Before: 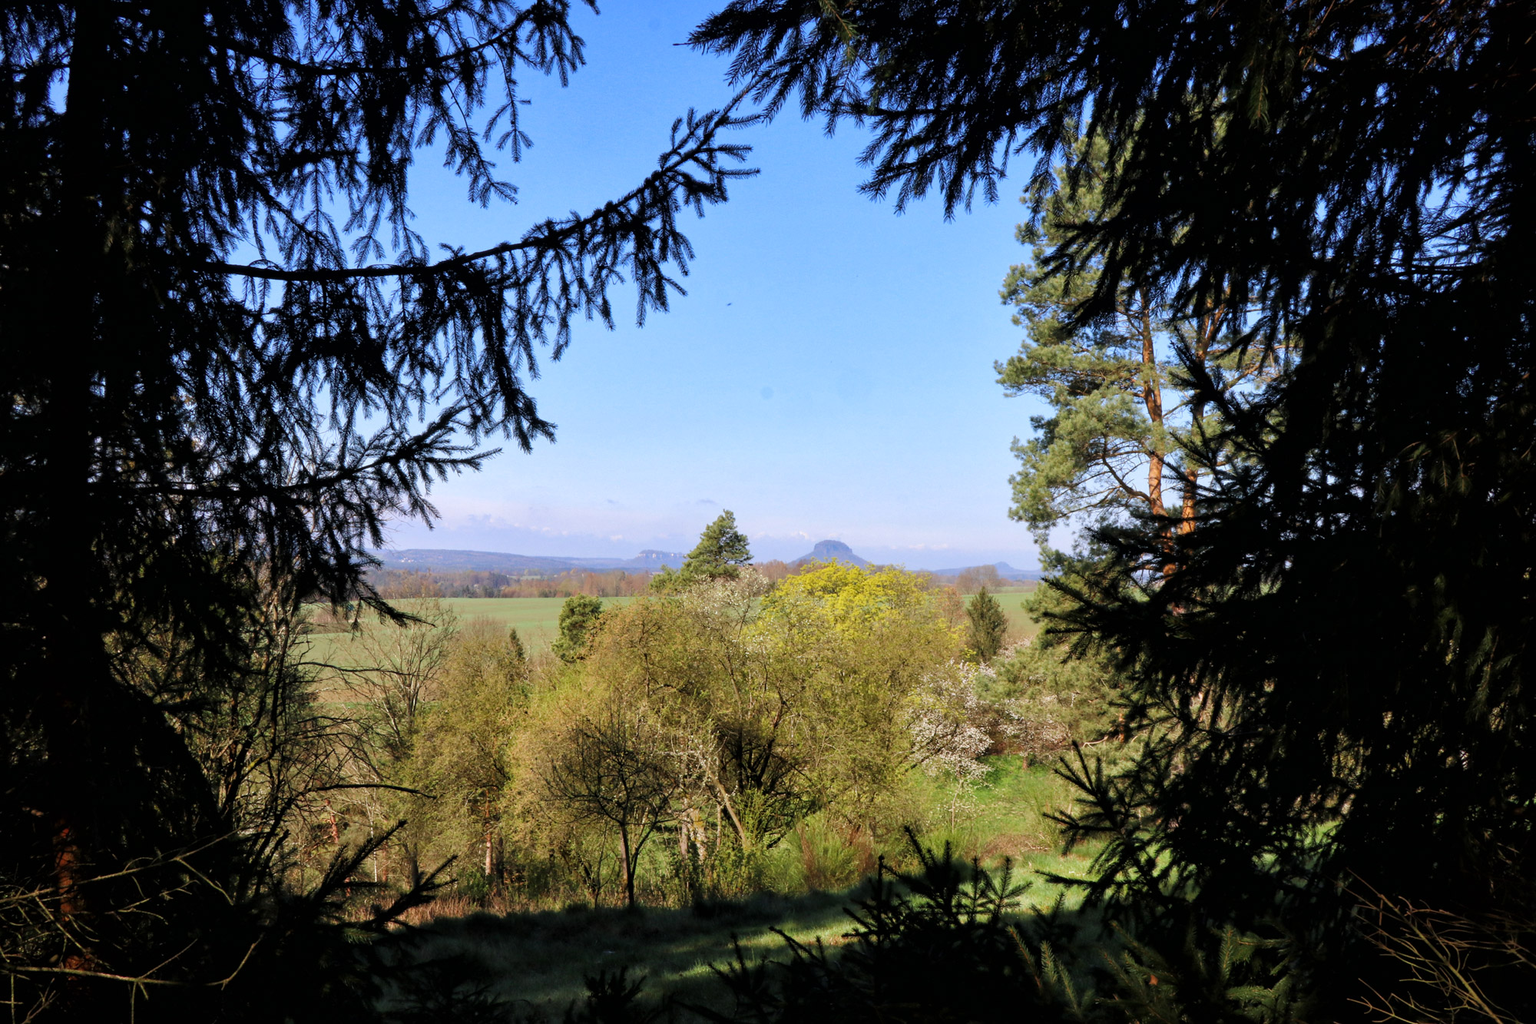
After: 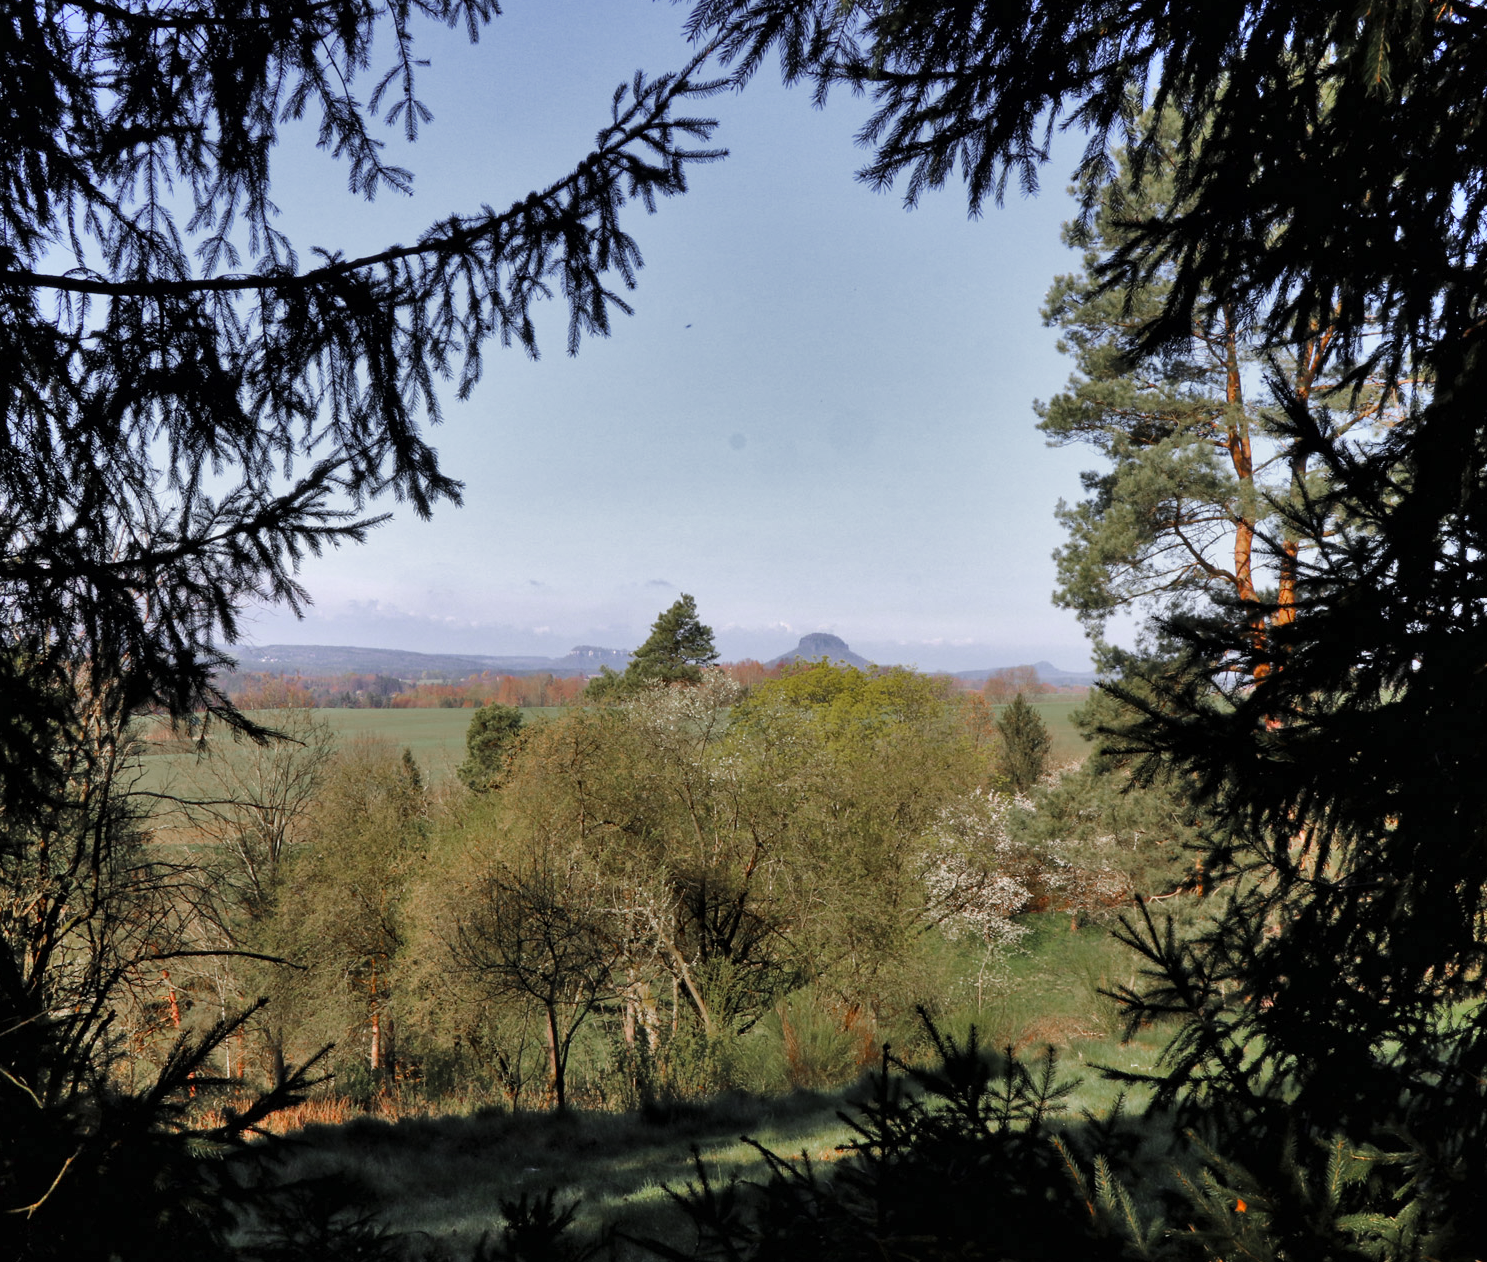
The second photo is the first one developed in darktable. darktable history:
crop and rotate: left 13.054%, top 5.287%, right 12.593%
shadows and highlights: soften with gaussian
color zones: curves: ch0 [(0, 0.48) (0.209, 0.398) (0.305, 0.332) (0.429, 0.493) (0.571, 0.5) (0.714, 0.5) (0.857, 0.5) (1, 0.48)]; ch1 [(0, 0.736) (0.143, 0.625) (0.225, 0.371) (0.429, 0.256) (0.571, 0.241) (0.714, 0.213) (0.857, 0.48) (1, 0.736)]; ch2 [(0, 0.448) (0.143, 0.498) (0.286, 0.5) (0.429, 0.5) (0.571, 0.5) (0.714, 0.5) (0.857, 0.5) (1, 0.448)]
